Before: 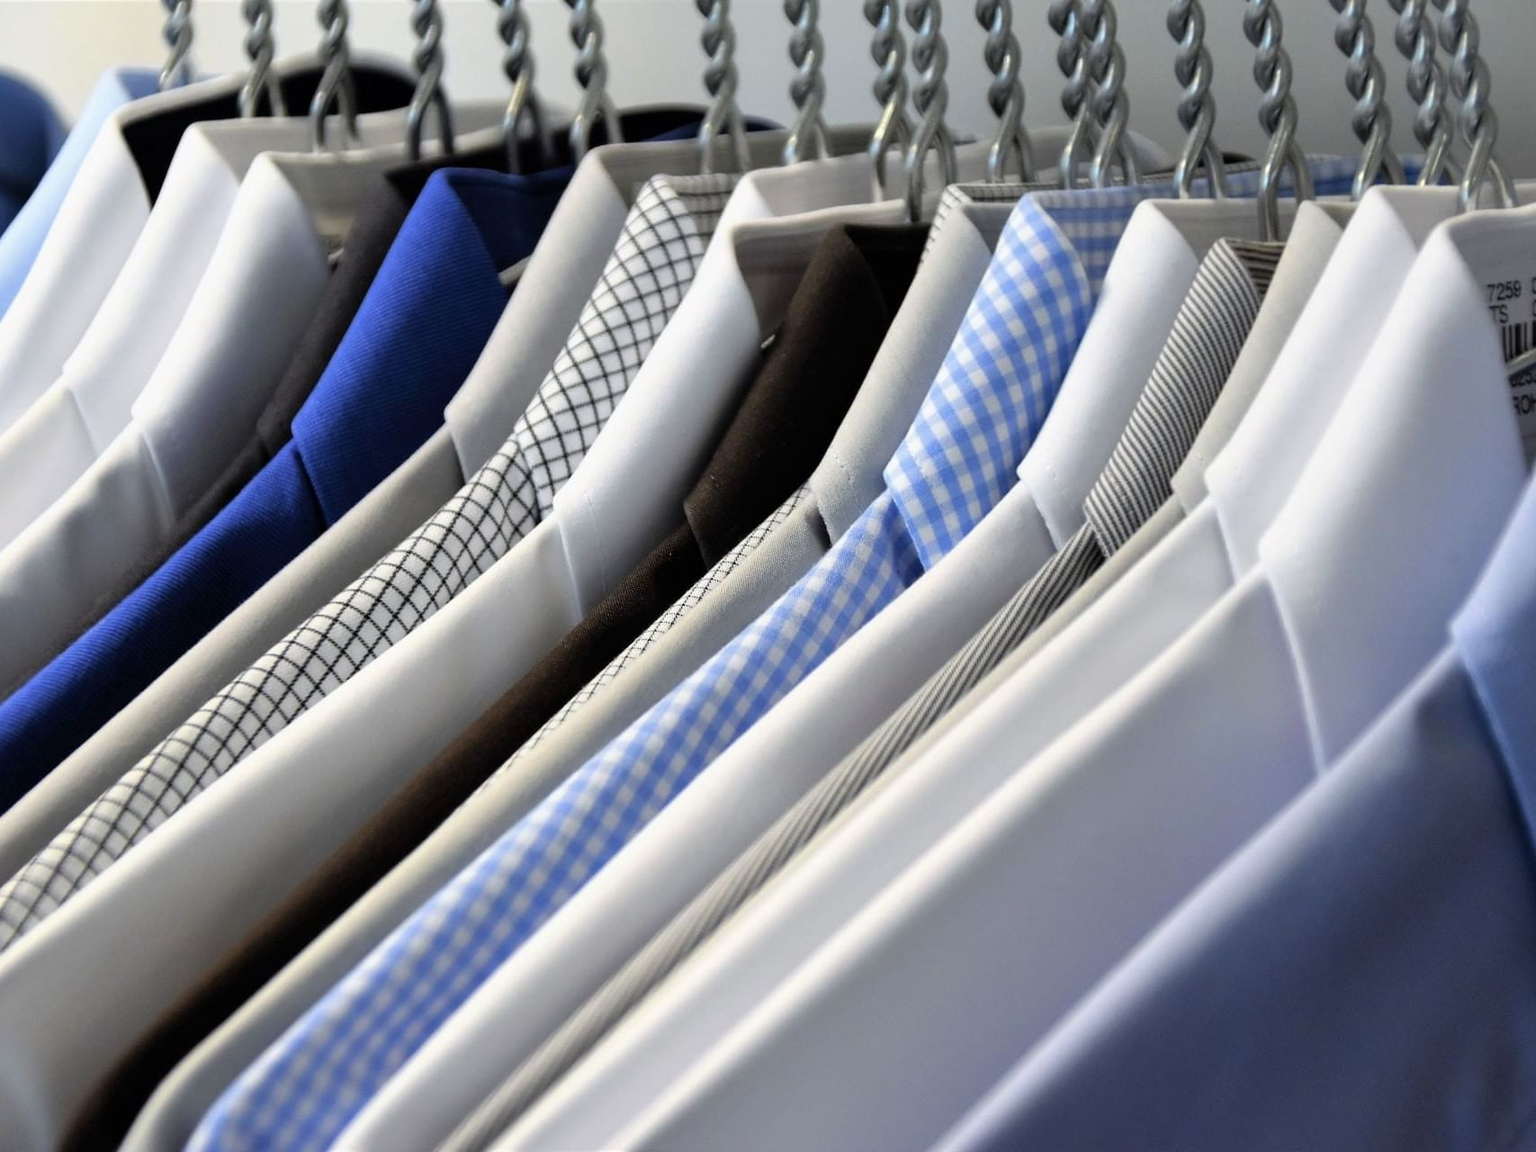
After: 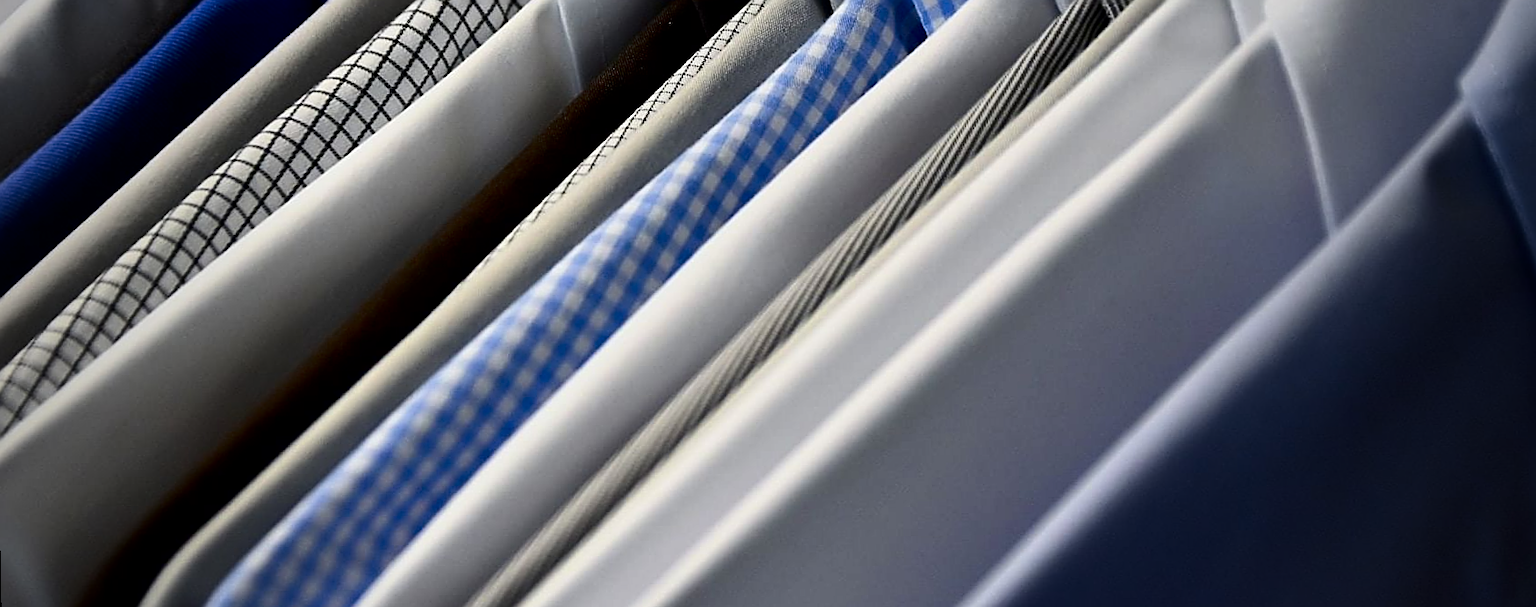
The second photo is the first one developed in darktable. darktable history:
tone equalizer: on, module defaults
sharpen: amount 0.75
crop and rotate: top 46.237%
exposure: black level correction 0.001, exposure -0.2 EV, compensate highlight preservation false
rotate and perspective: rotation -1°, crop left 0.011, crop right 0.989, crop top 0.025, crop bottom 0.975
vignetting: fall-off start 72.14%, fall-off radius 108.07%, brightness -0.713, saturation -0.488, center (-0.054, -0.359), width/height ratio 0.729
contrast brightness saturation: contrast 0.19, brightness -0.24, saturation 0.11
